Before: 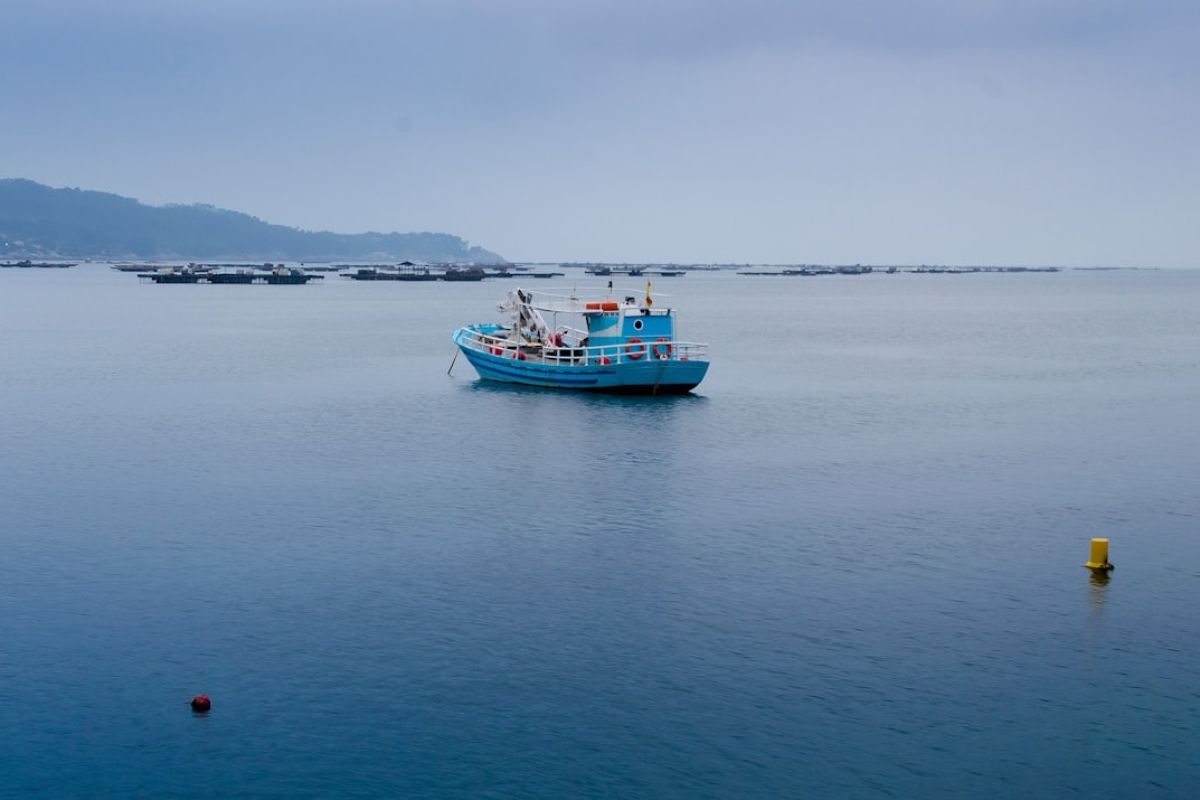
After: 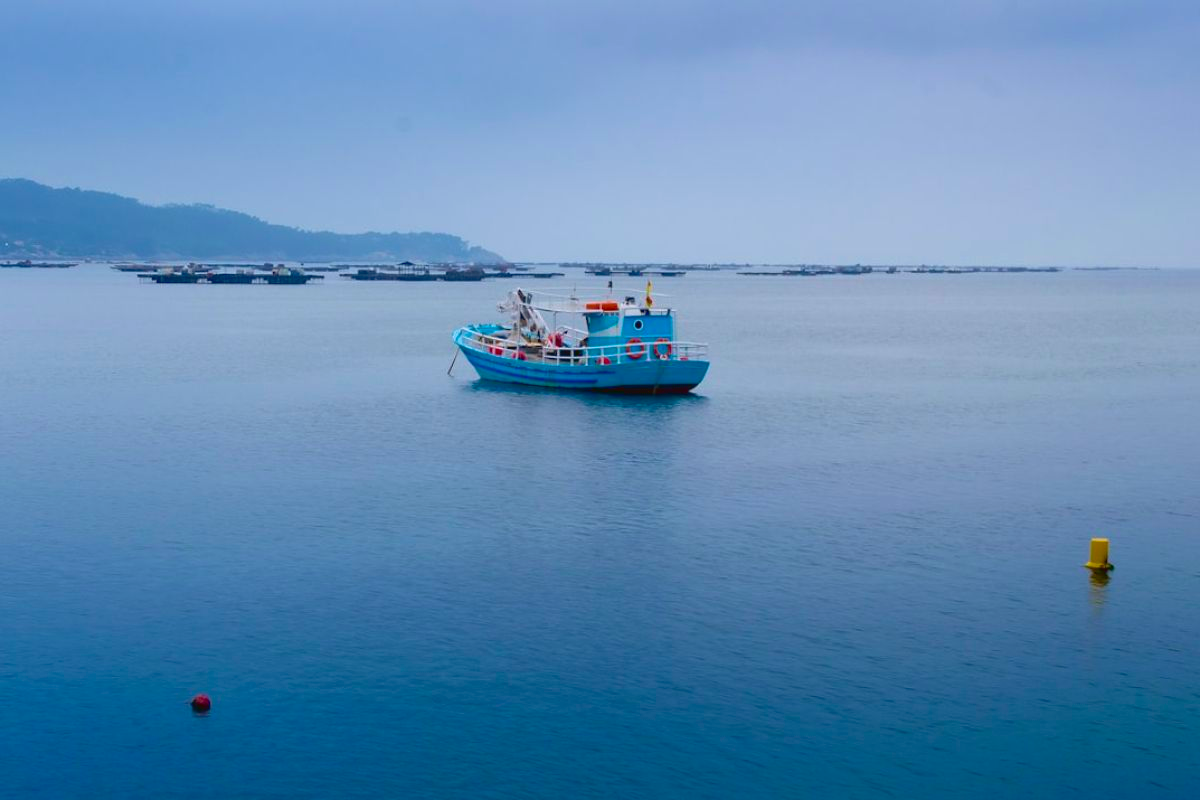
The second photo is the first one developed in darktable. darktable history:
color balance rgb: perceptual saturation grading › global saturation 25%, global vibrance 20%
velvia: on, module defaults
tone curve: curves: ch0 [(0, 0.042) (0.129, 0.18) (0.501, 0.497) (1, 1)], color space Lab, linked channels, preserve colors none
